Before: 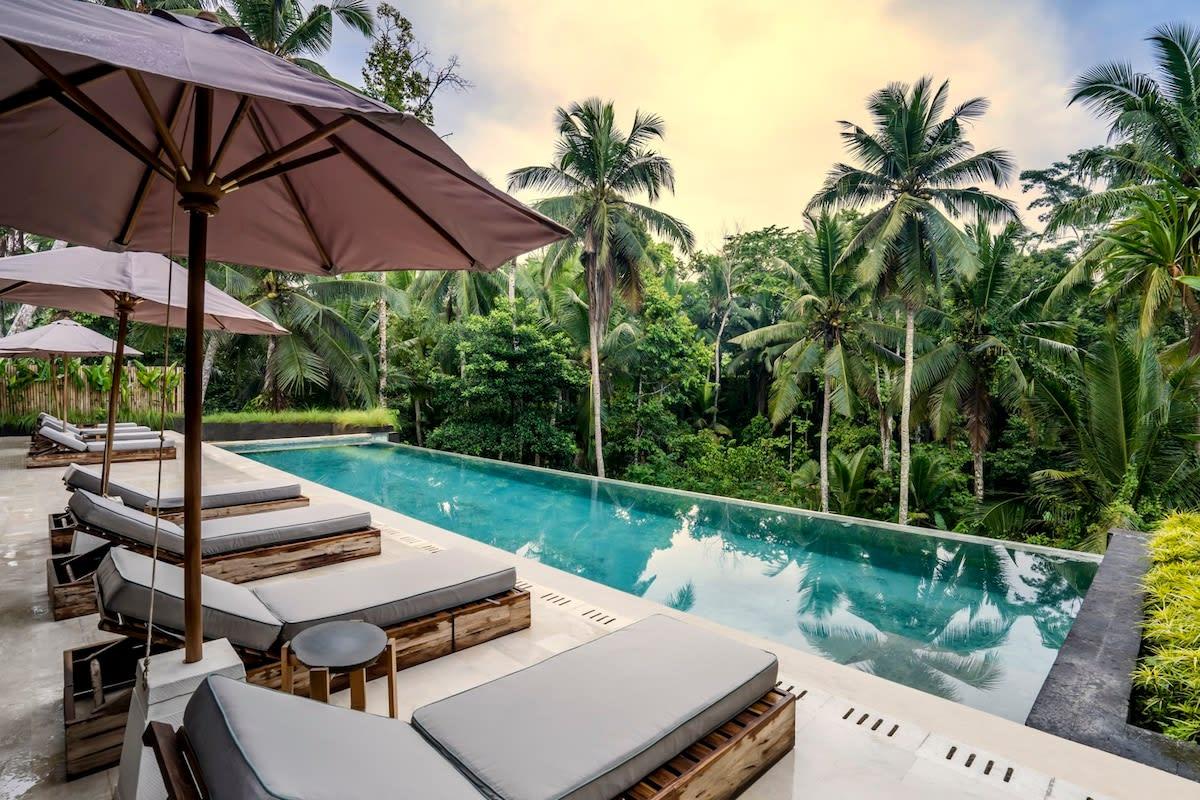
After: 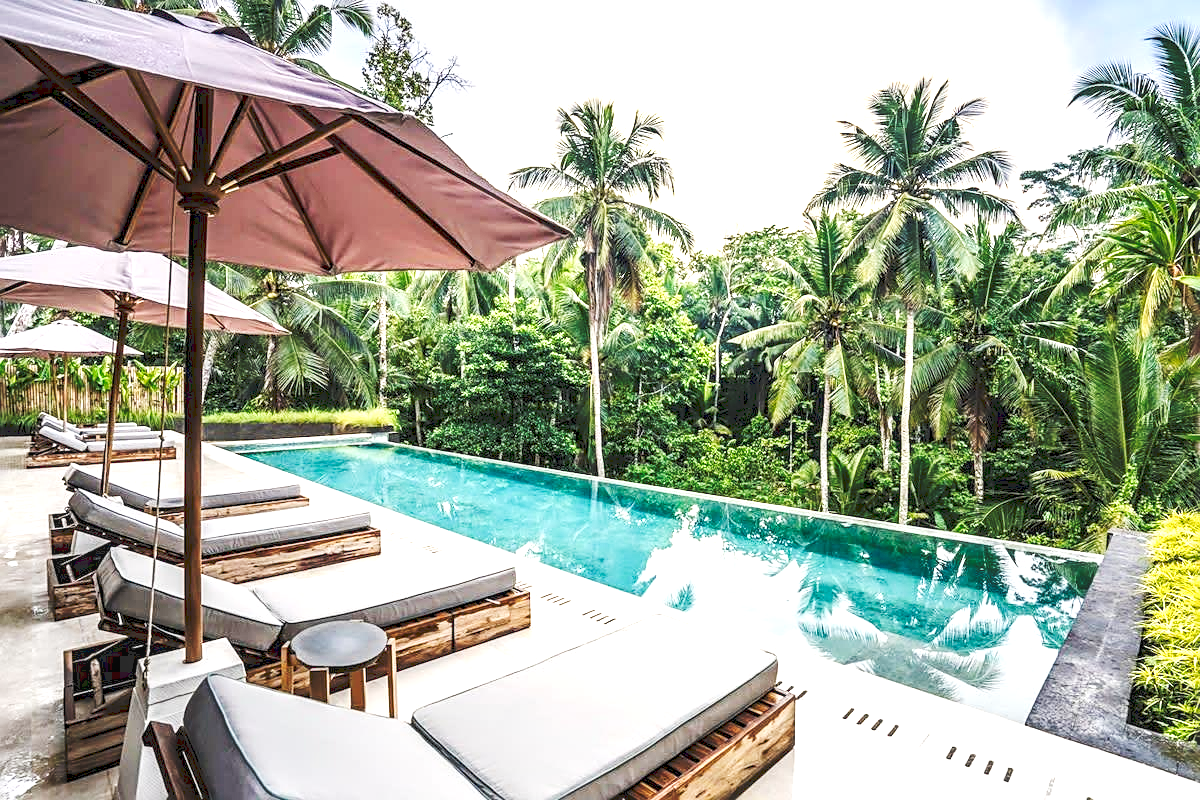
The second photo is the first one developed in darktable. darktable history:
exposure: exposure 1 EV, compensate highlight preservation false
tone curve: curves: ch0 [(0, 0) (0.003, 0.117) (0.011, 0.125) (0.025, 0.133) (0.044, 0.144) (0.069, 0.152) (0.1, 0.167) (0.136, 0.186) (0.177, 0.21) (0.224, 0.244) (0.277, 0.295) (0.335, 0.357) (0.399, 0.445) (0.468, 0.531) (0.543, 0.629) (0.623, 0.716) (0.709, 0.803) (0.801, 0.876) (0.898, 0.939) (1, 1)], preserve colors none
sharpen: on, module defaults
local contrast: on, module defaults
